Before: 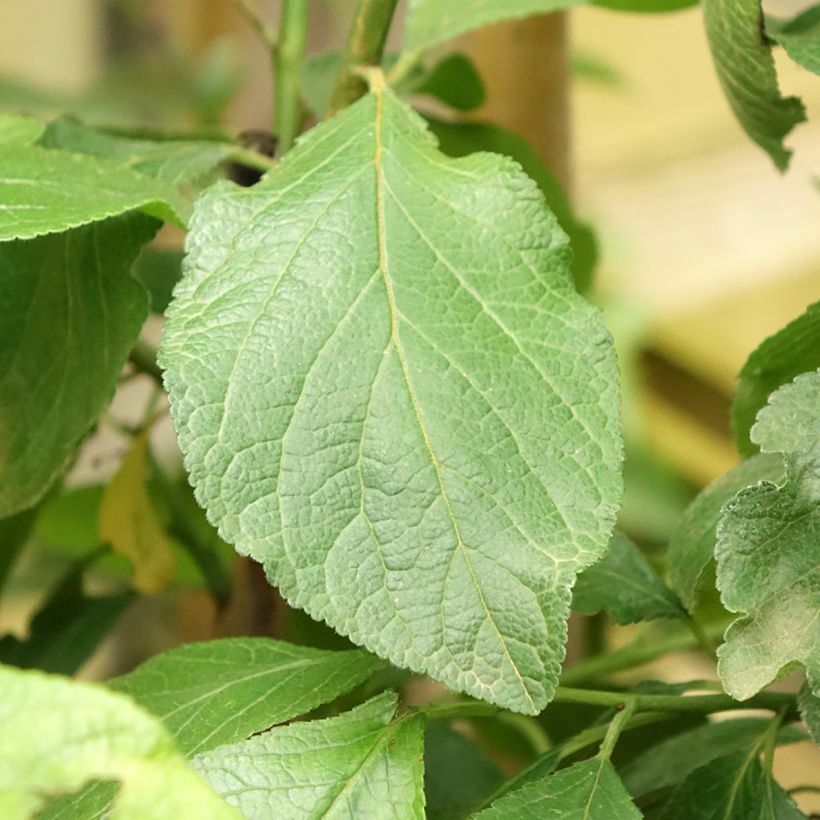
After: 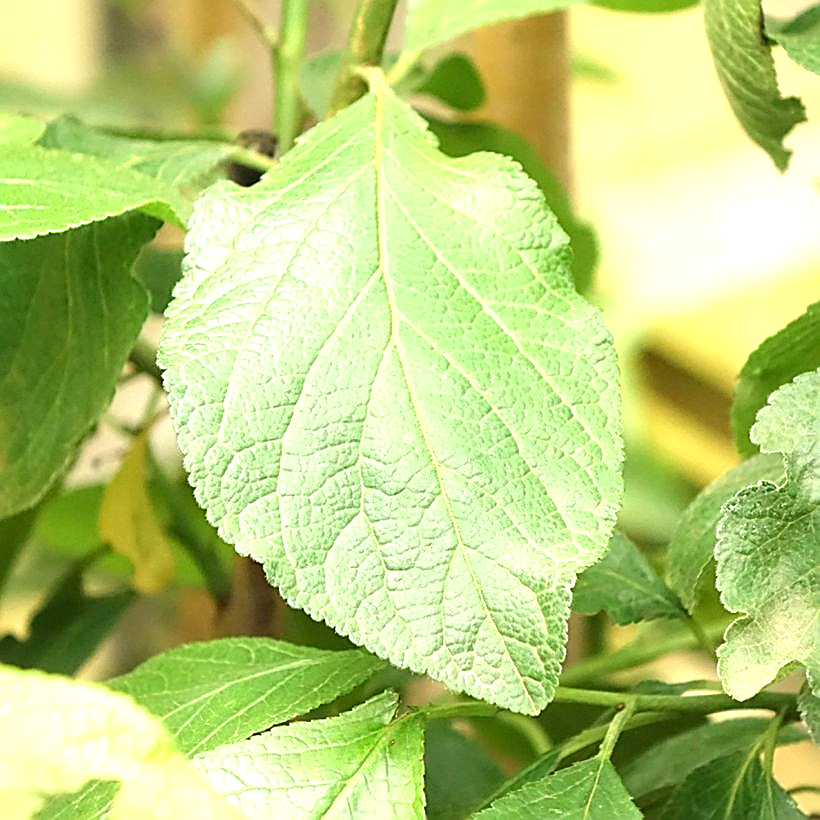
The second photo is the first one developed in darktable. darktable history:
sharpen: amount 0.912
exposure: black level correction 0, exposure 0.891 EV, compensate exposure bias true, compensate highlight preservation false
